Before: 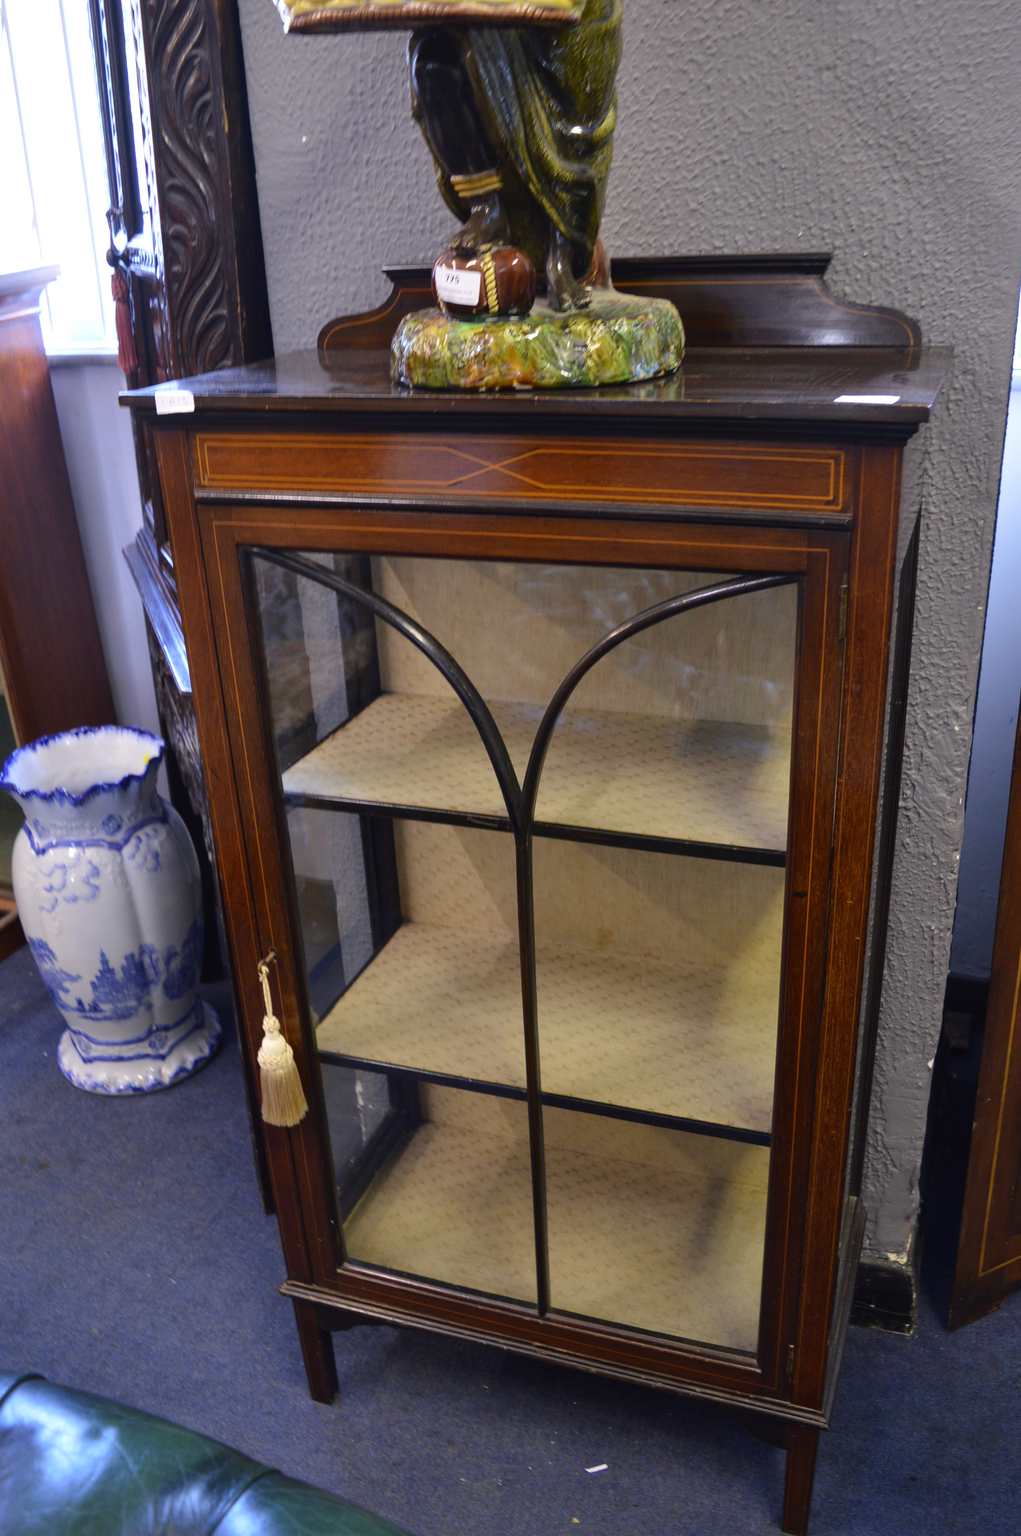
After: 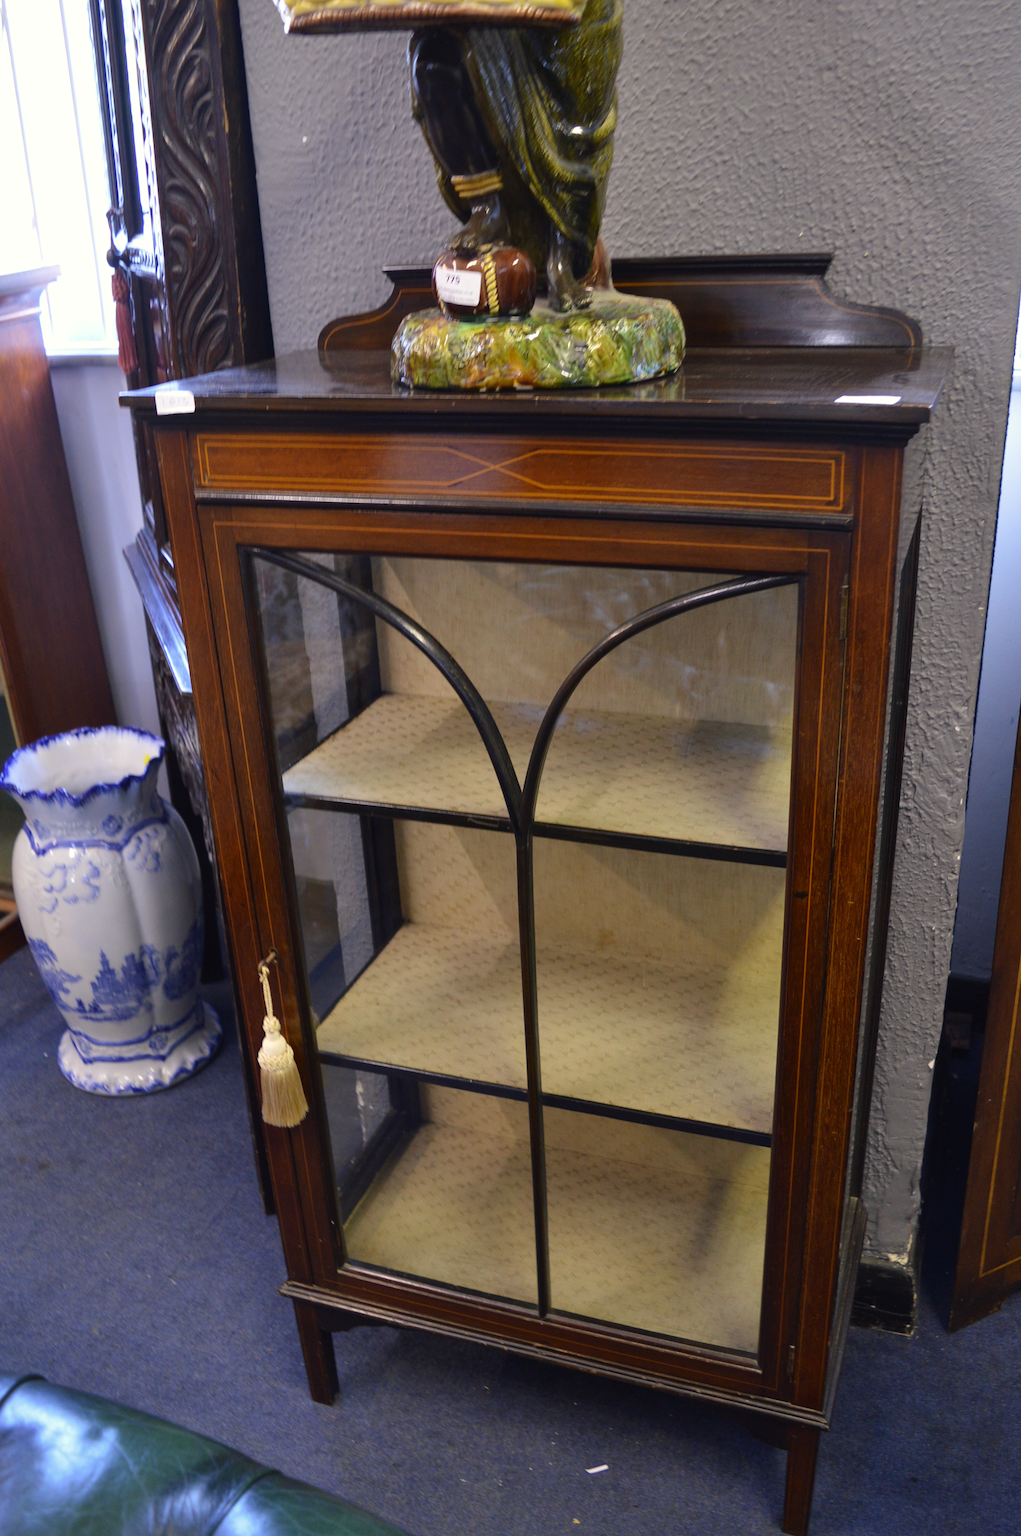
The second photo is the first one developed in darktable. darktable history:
color correction: highlights b* 2.98
